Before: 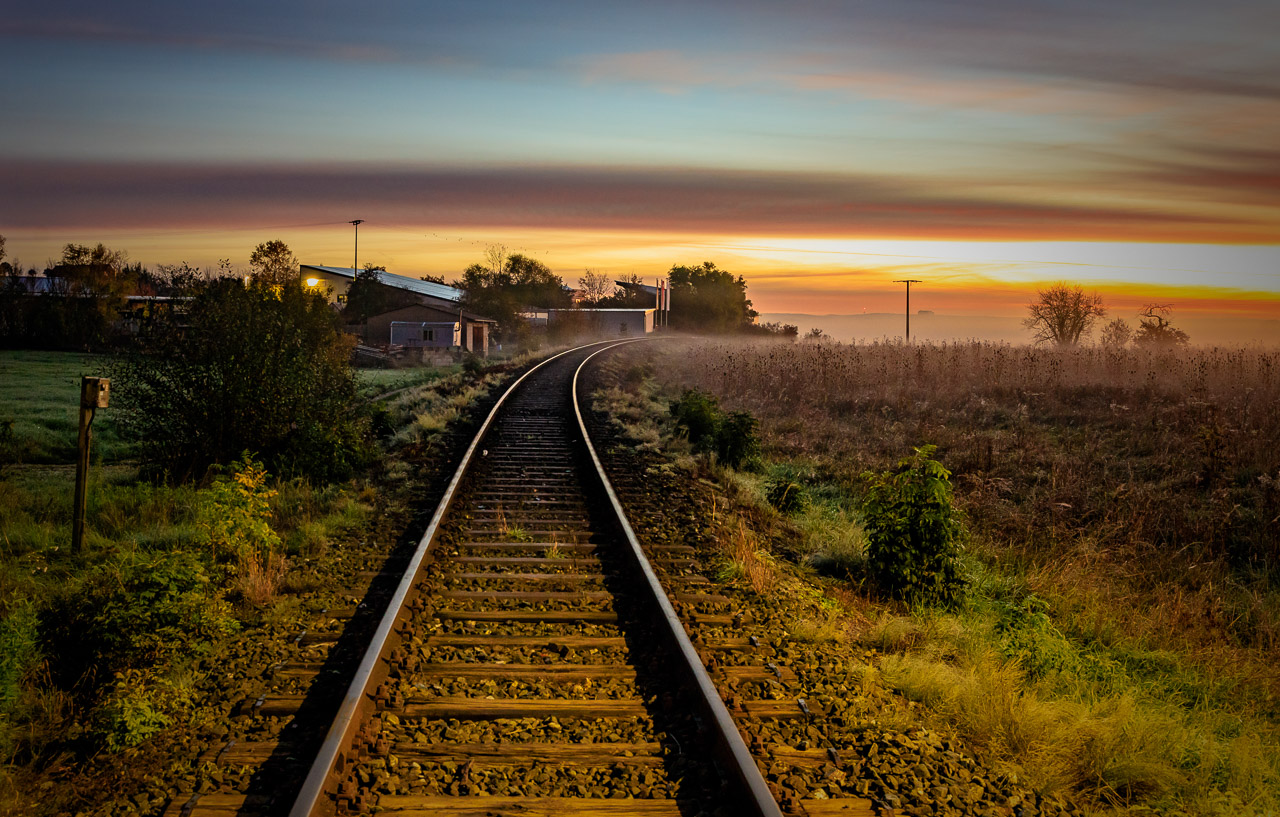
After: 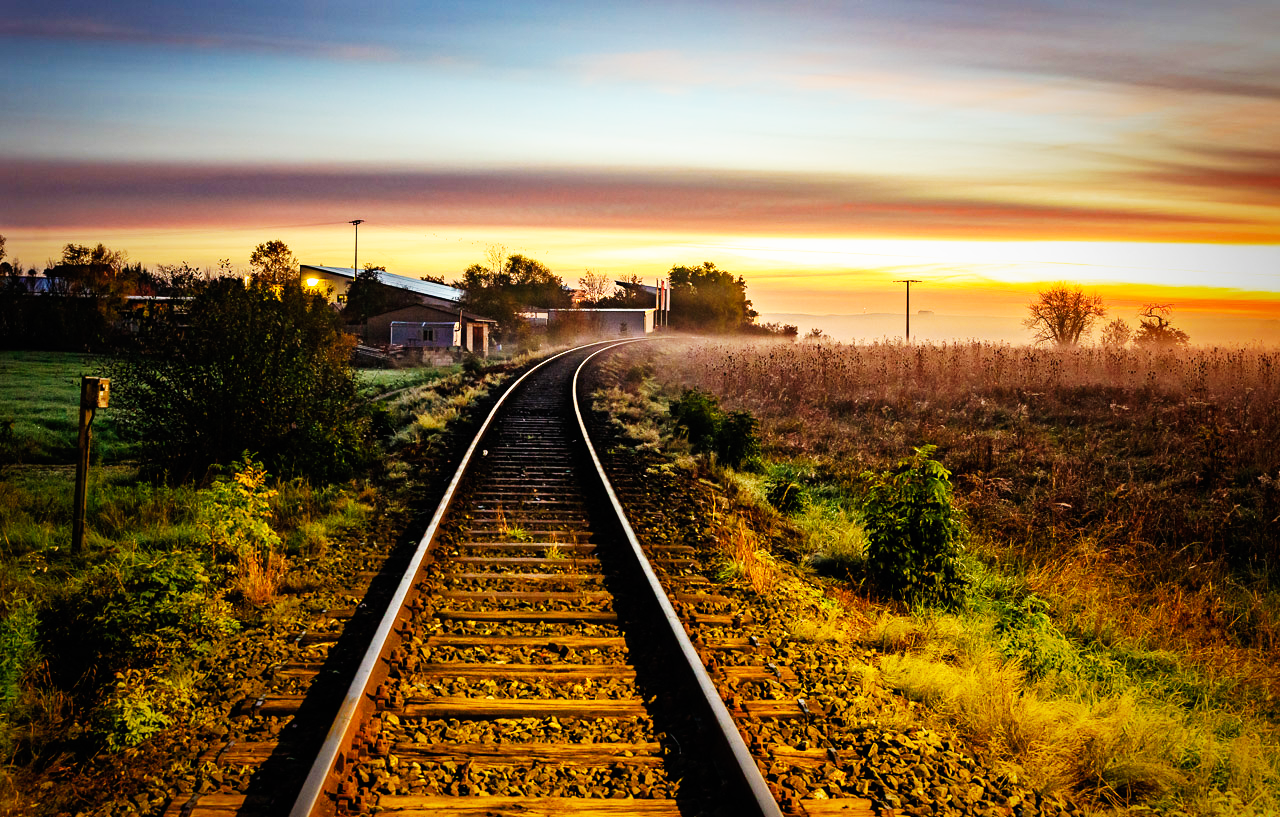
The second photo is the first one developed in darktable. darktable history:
shadows and highlights: radius 125.46, shadows 21.19, highlights -21.19, low approximation 0.01
base curve: curves: ch0 [(0, 0) (0.007, 0.004) (0.027, 0.03) (0.046, 0.07) (0.207, 0.54) (0.442, 0.872) (0.673, 0.972) (1, 1)], preserve colors none
